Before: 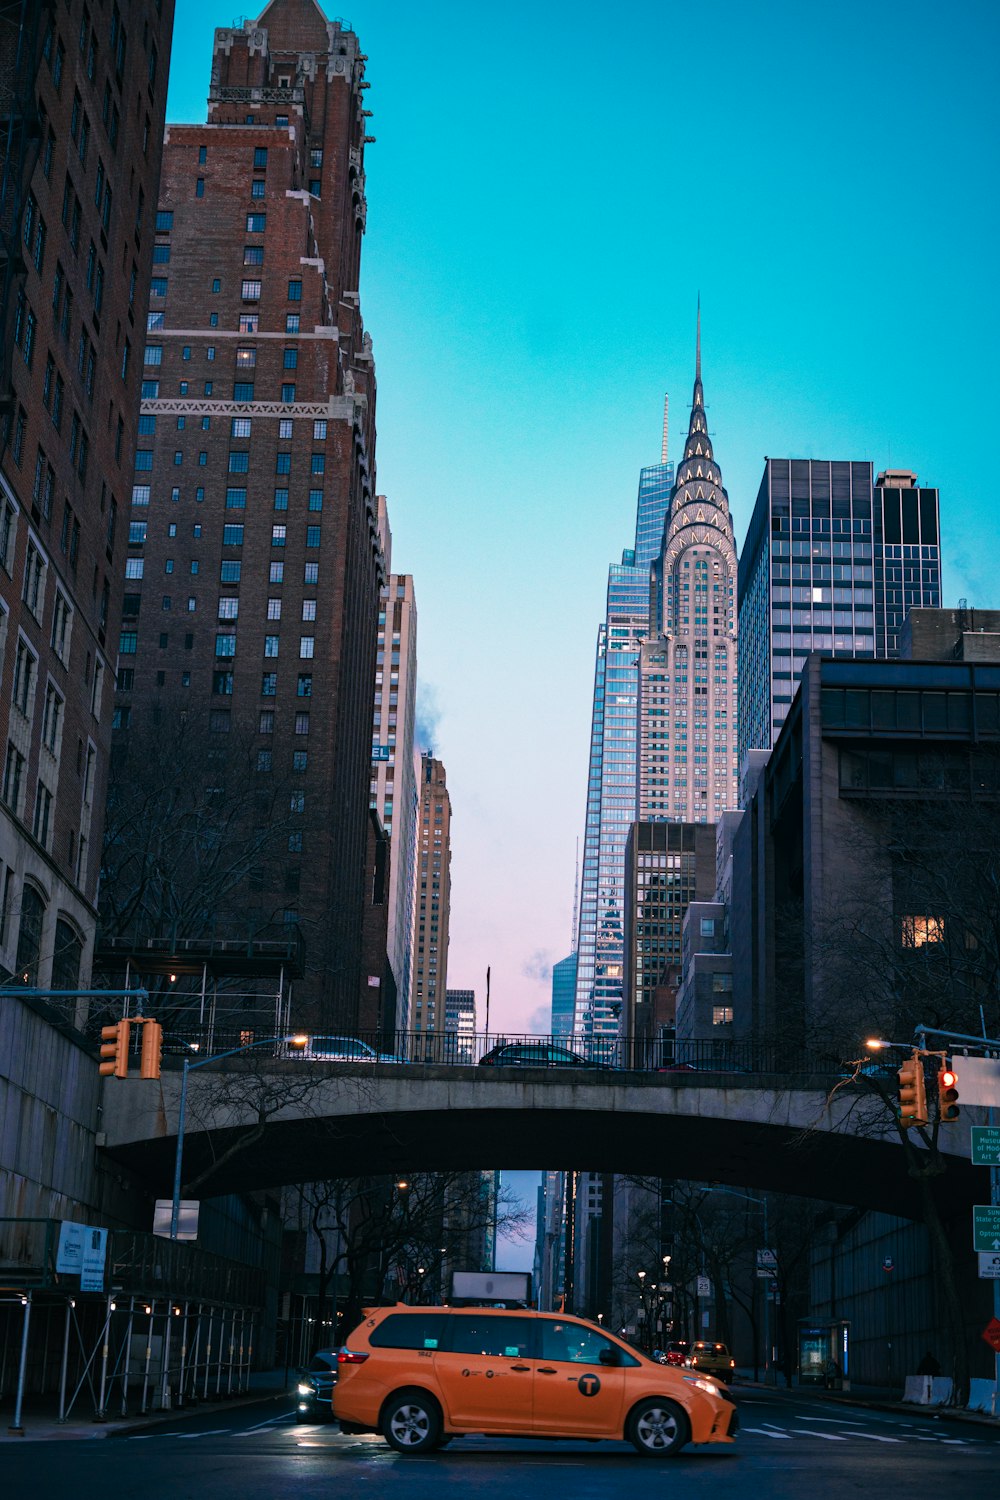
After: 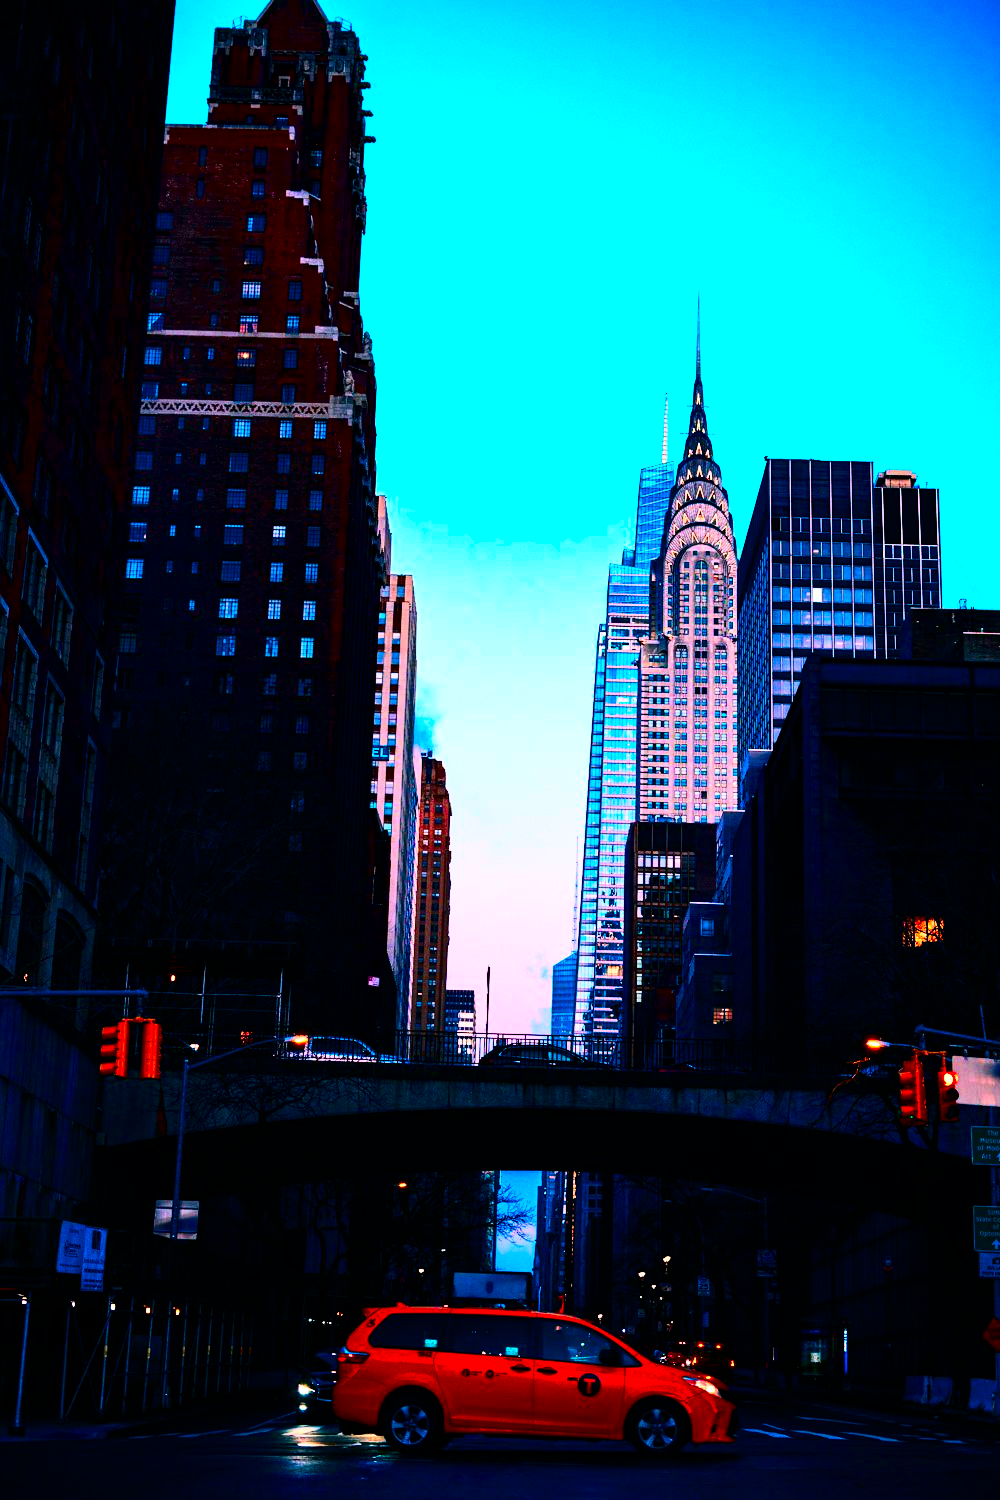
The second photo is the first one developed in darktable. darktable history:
color balance: contrast 6.48%, output saturation 113.3%
contrast brightness saturation: brightness -1, saturation 1
rgb curve: curves: ch0 [(0, 0) (0.21, 0.15) (0.24, 0.21) (0.5, 0.75) (0.75, 0.96) (0.89, 0.99) (1, 1)]; ch1 [(0, 0.02) (0.21, 0.13) (0.25, 0.2) (0.5, 0.67) (0.75, 0.9) (0.89, 0.97) (1, 1)]; ch2 [(0, 0.02) (0.21, 0.13) (0.25, 0.2) (0.5, 0.67) (0.75, 0.9) (0.89, 0.97) (1, 1)], compensate middle gray true
